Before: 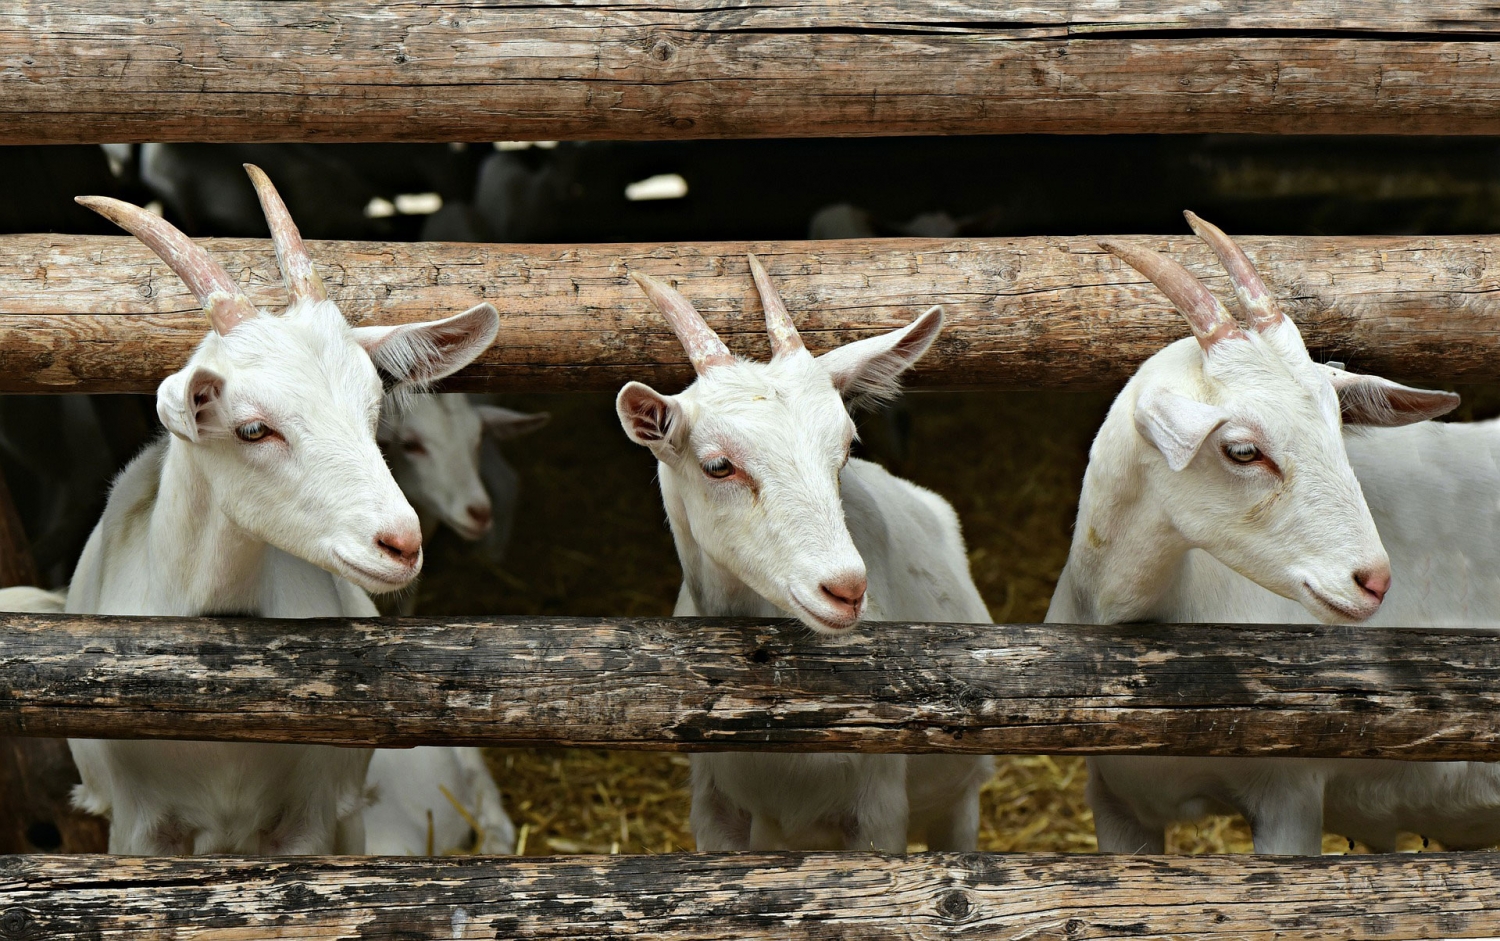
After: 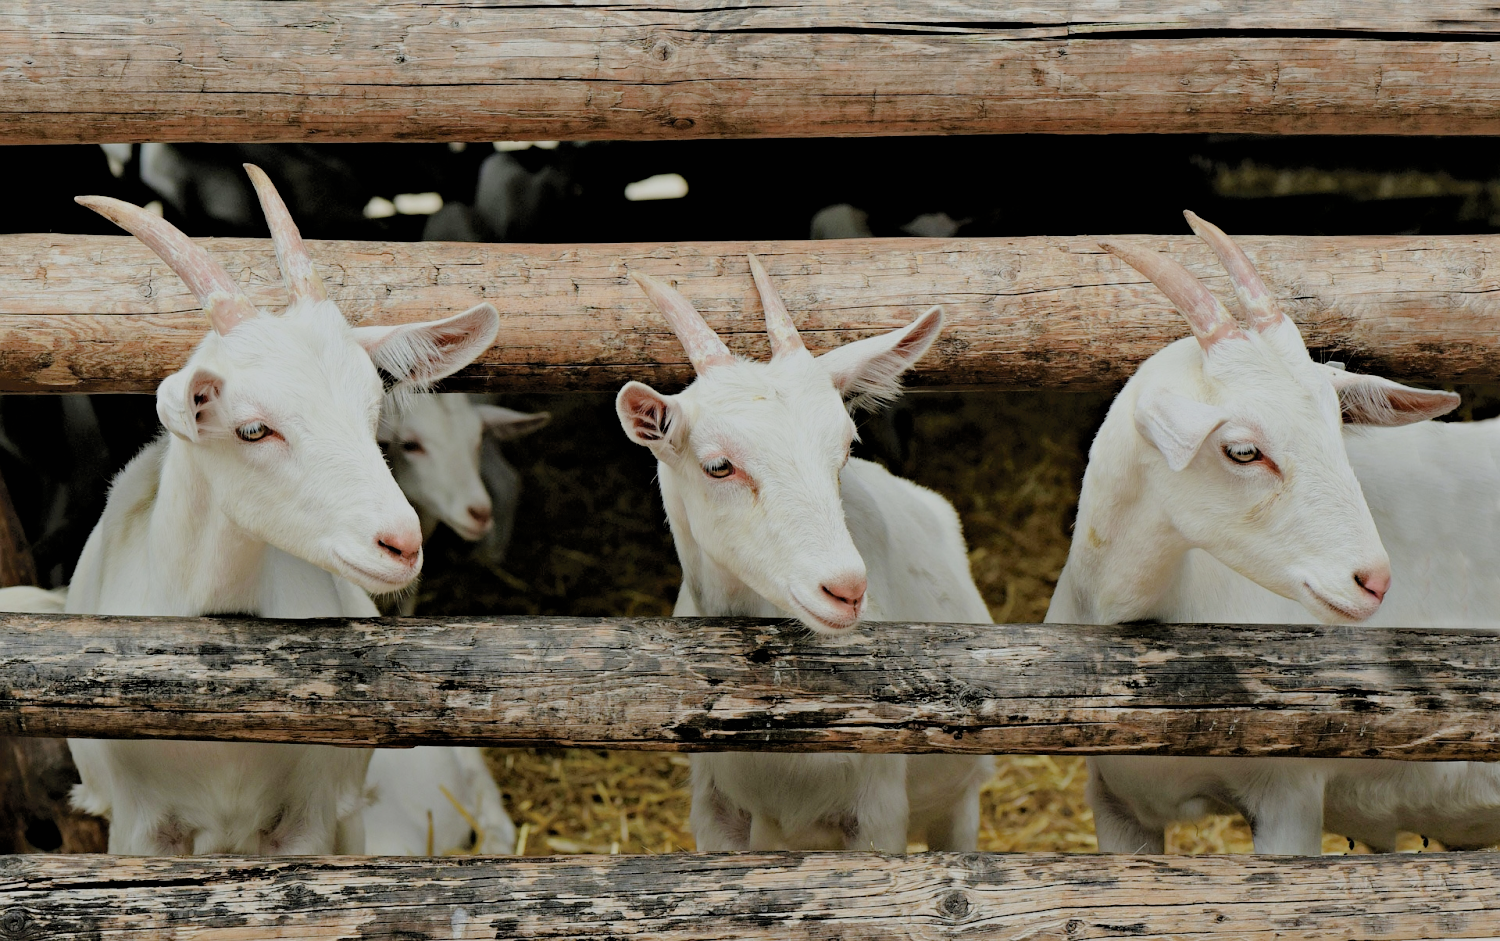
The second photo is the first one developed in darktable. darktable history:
filmic rgb: black relative exposure -4.43 EV, white relative exposure 6.58 EV, threshold 5.96 EV, hardness 1.87, contrast 0.511, enable highlight reconstruction true
exposure: black level correction 0, exposure 1.001 EV, compensate highlight preservation false
shadows and highlights: shadows 63.03, white point adjustment 0.523, highlights -34.19, compress 83.97%
